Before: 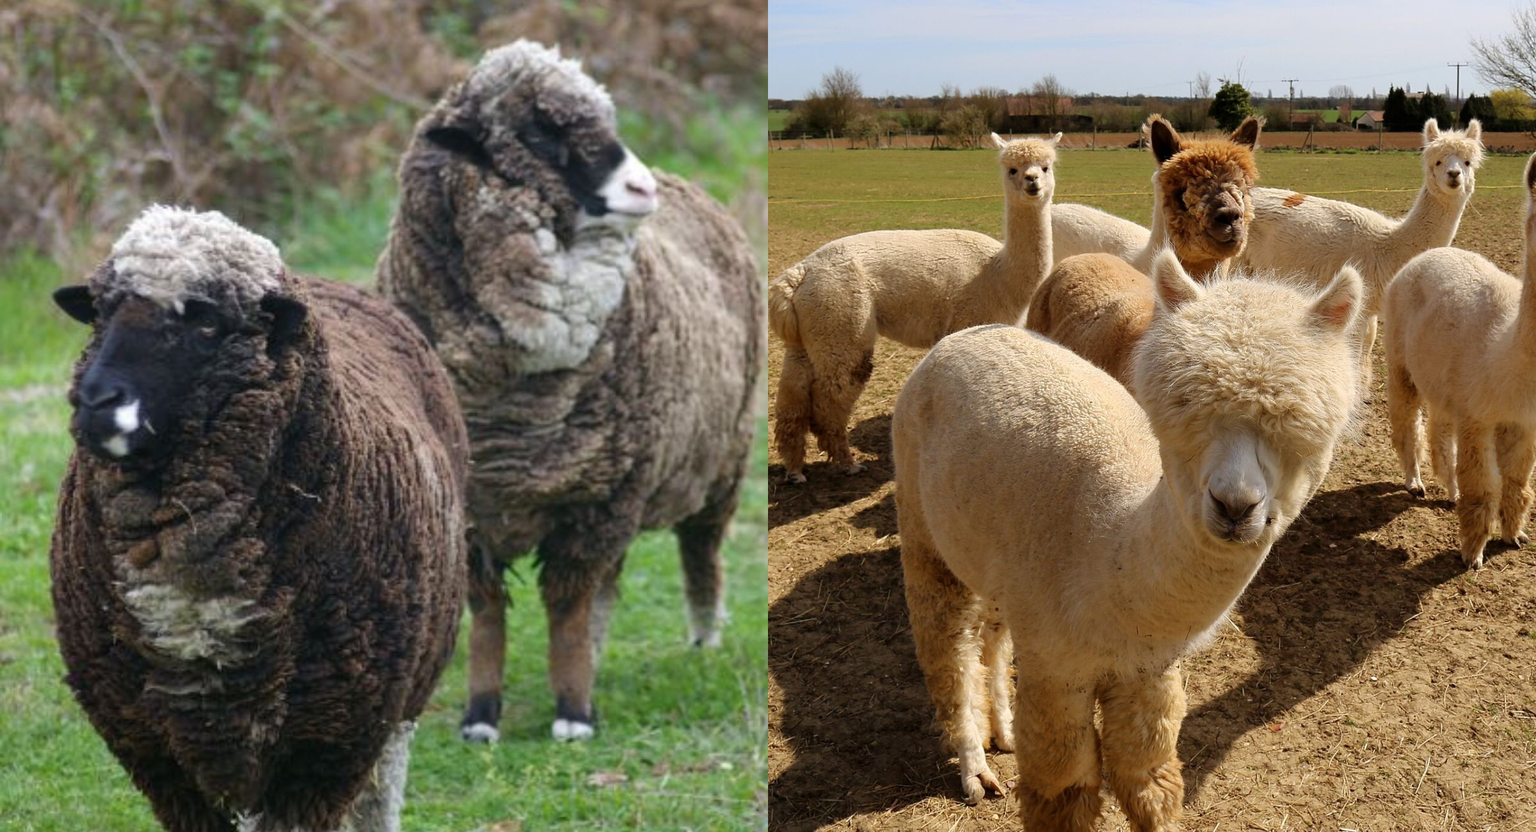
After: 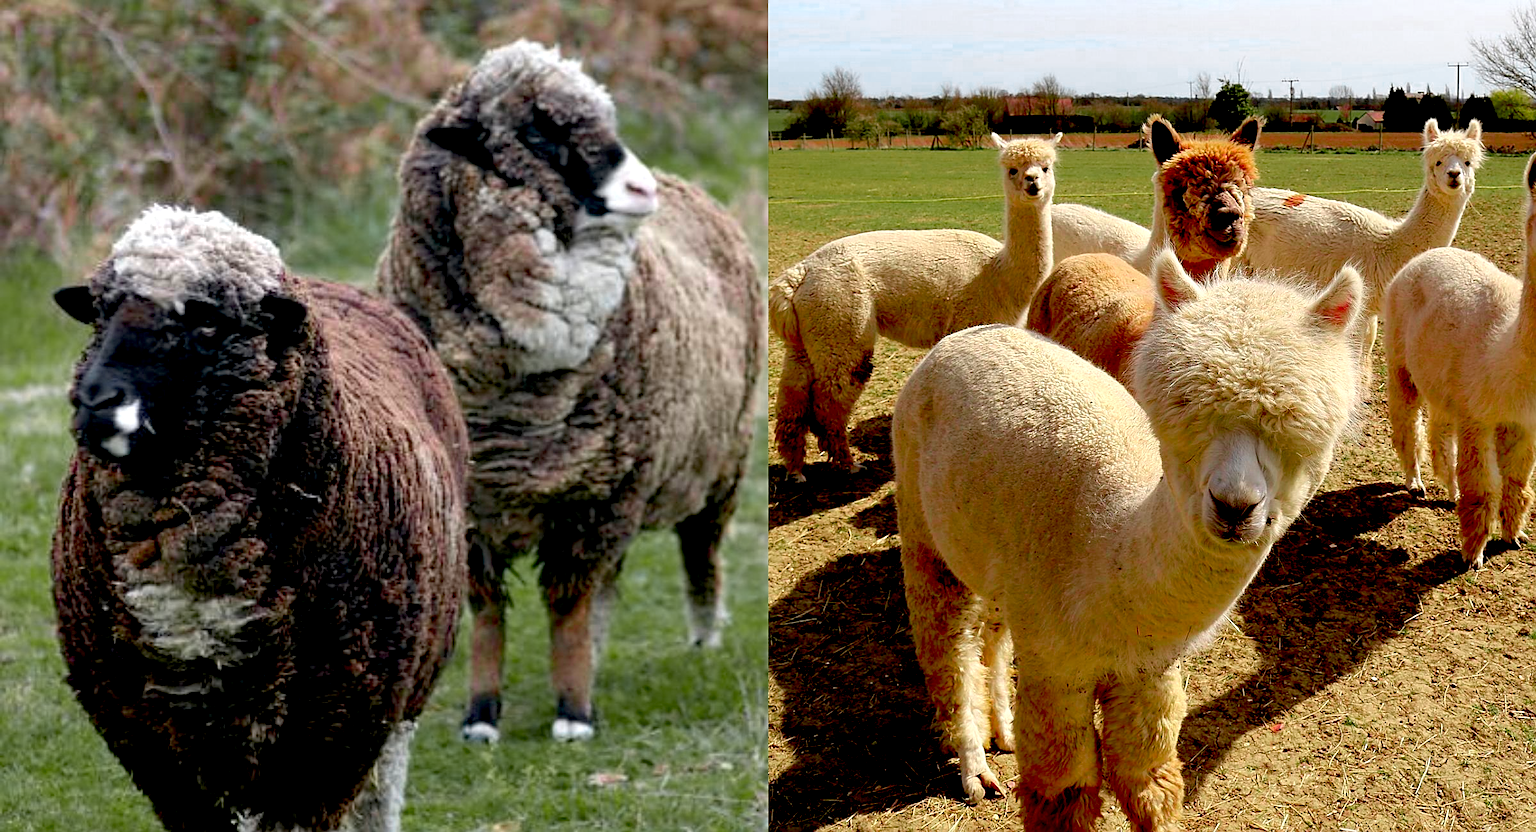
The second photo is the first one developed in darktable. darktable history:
exposure: black level correction 0.024, exposure 0.182 EV, compensate highlight preservation false
sharpen: on, module defaults
tone equalizer: mask exposure compensation -0.495 EV
color zones: curves: ch0 [(0, 0.533) (0.126, 0.533) (0.234, 0.533) (0.368, 0.357) (0.5, 0.5) (0.625, 0.5) (0.74, 0.637) (0.875, 0.5)]; ch1 [(0.004, 0.708) (0.129, 0.662) (0.25, 0.5) (0.375, 0.331) (0.496, 0.396) (0.625, 0.649) (0.739, 0.26) (0.875, 0.5) (1, 0.478)]; ch2 [(0, 0.409) (0.132, 0.403) (0.236, 0.558) (0.379, 0.448) (0.5, 0.5) (0.625, 0.5) (0.691, 0.39) (0.875, 0.5)]
